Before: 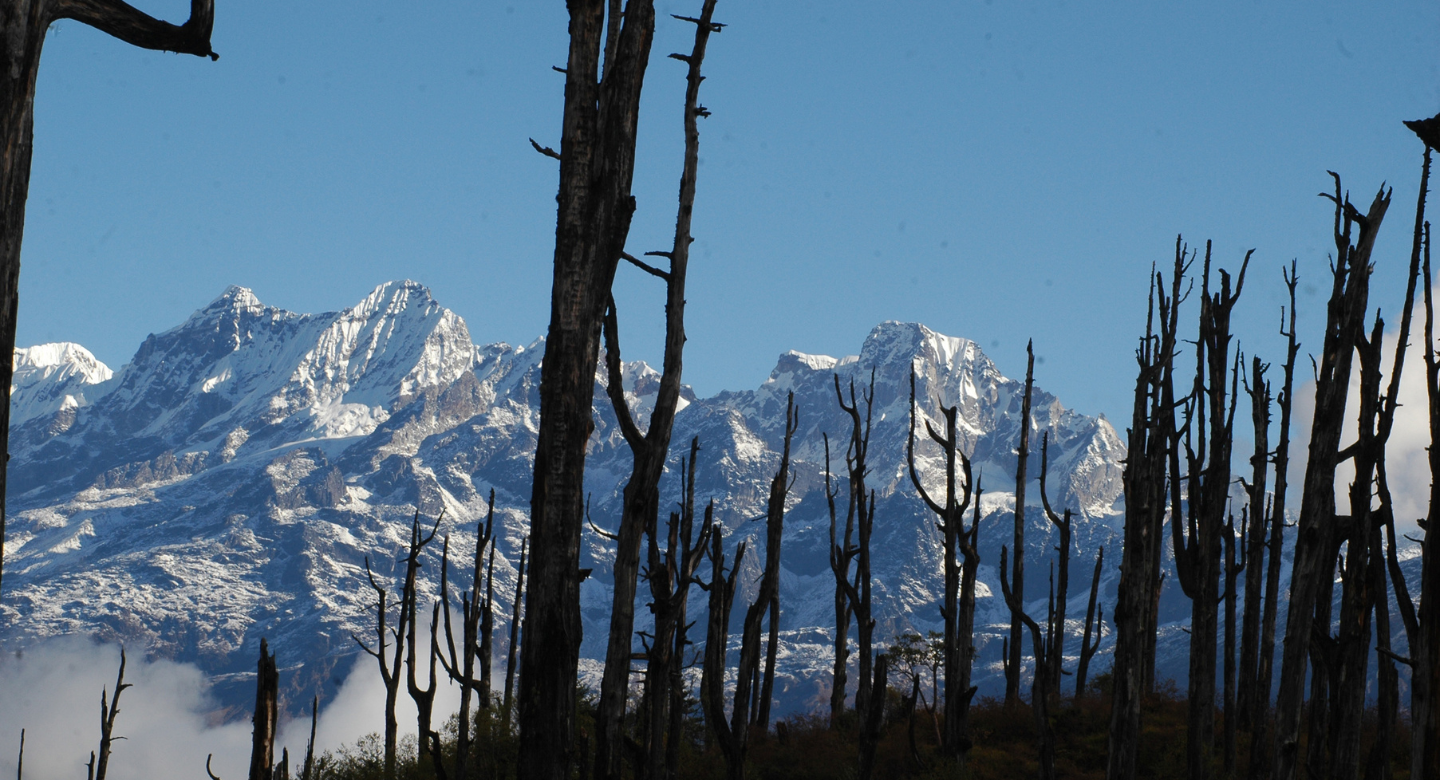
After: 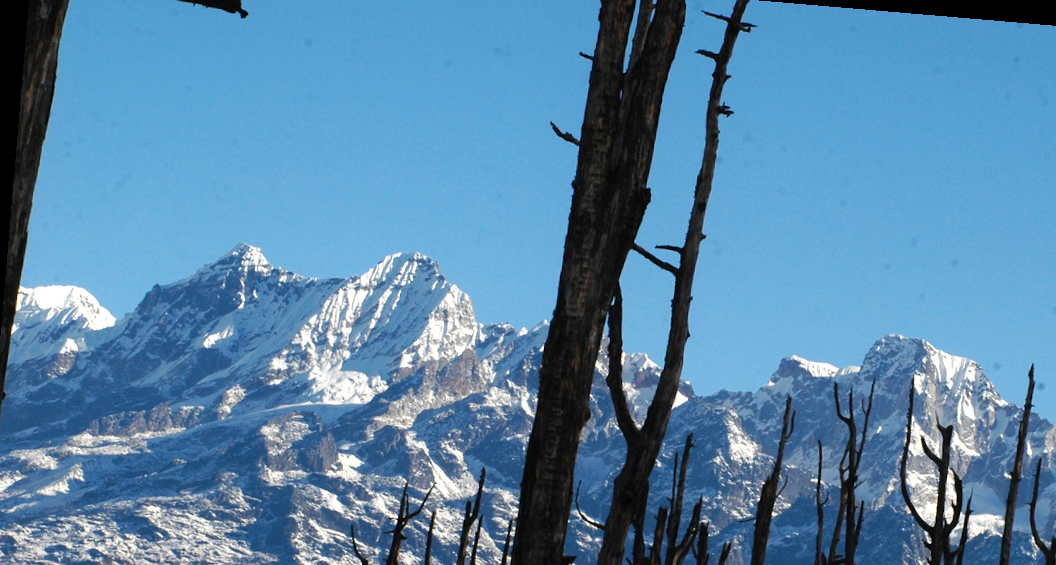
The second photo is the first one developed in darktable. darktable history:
shadows and highlights: shadows -10.42, white point adjustment 1.39, highlights 10.08
crop and rotate: angle -4.88°, left 2.115%, top 6.829%, right 27.531%, bottom 30.291%
color balance rgb: perceptual saturation grading › global saturation 24.995%, perceptual brilliance grading › highlights 11.512%
tone equalizer: on, module defaults
